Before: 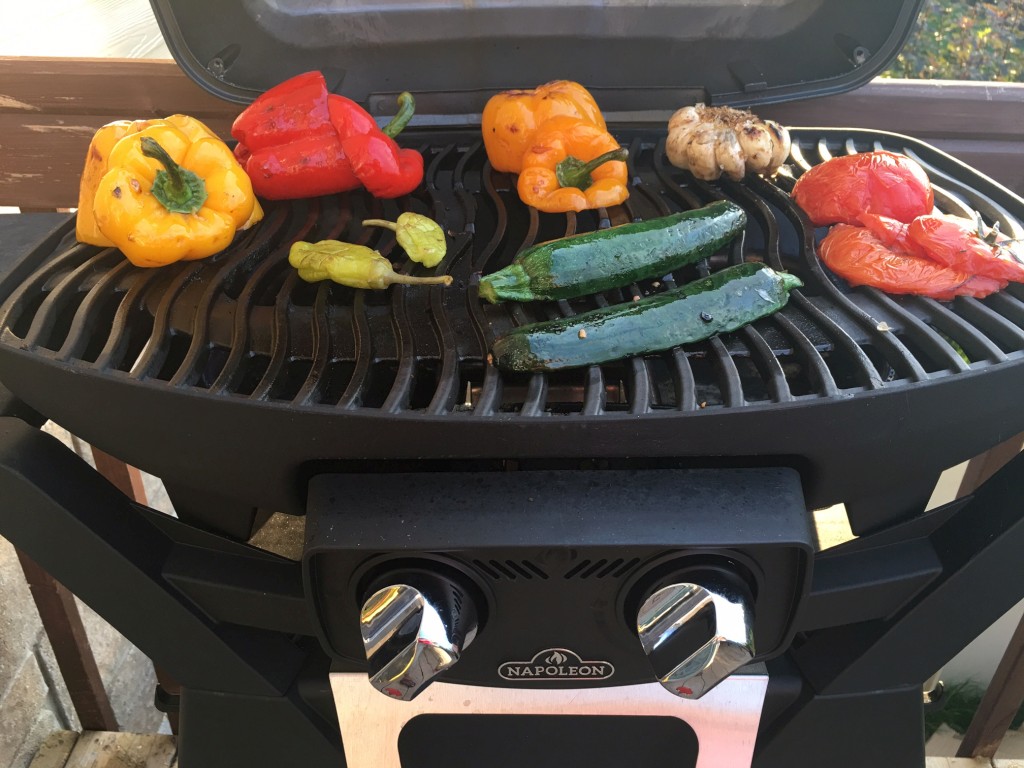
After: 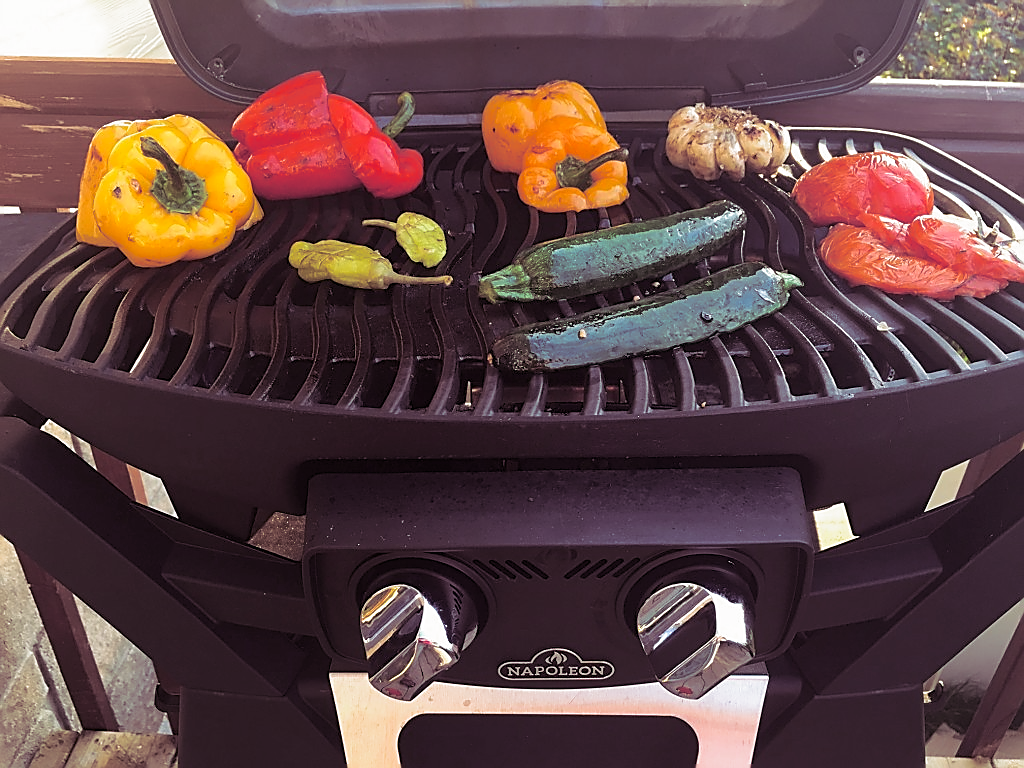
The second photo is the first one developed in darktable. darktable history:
color correction: highlights a* 0.816, highlights b* 2.78, saturation 1.1
sharpen: radius 1.4, amount 1.25, threshold 0.7
split-toning: shadows › hue 316.8°, shadows › saturation 0.47, highlights › hue 201.6°, highlights › saturation 0, balance -41.97, compress 28.01%
